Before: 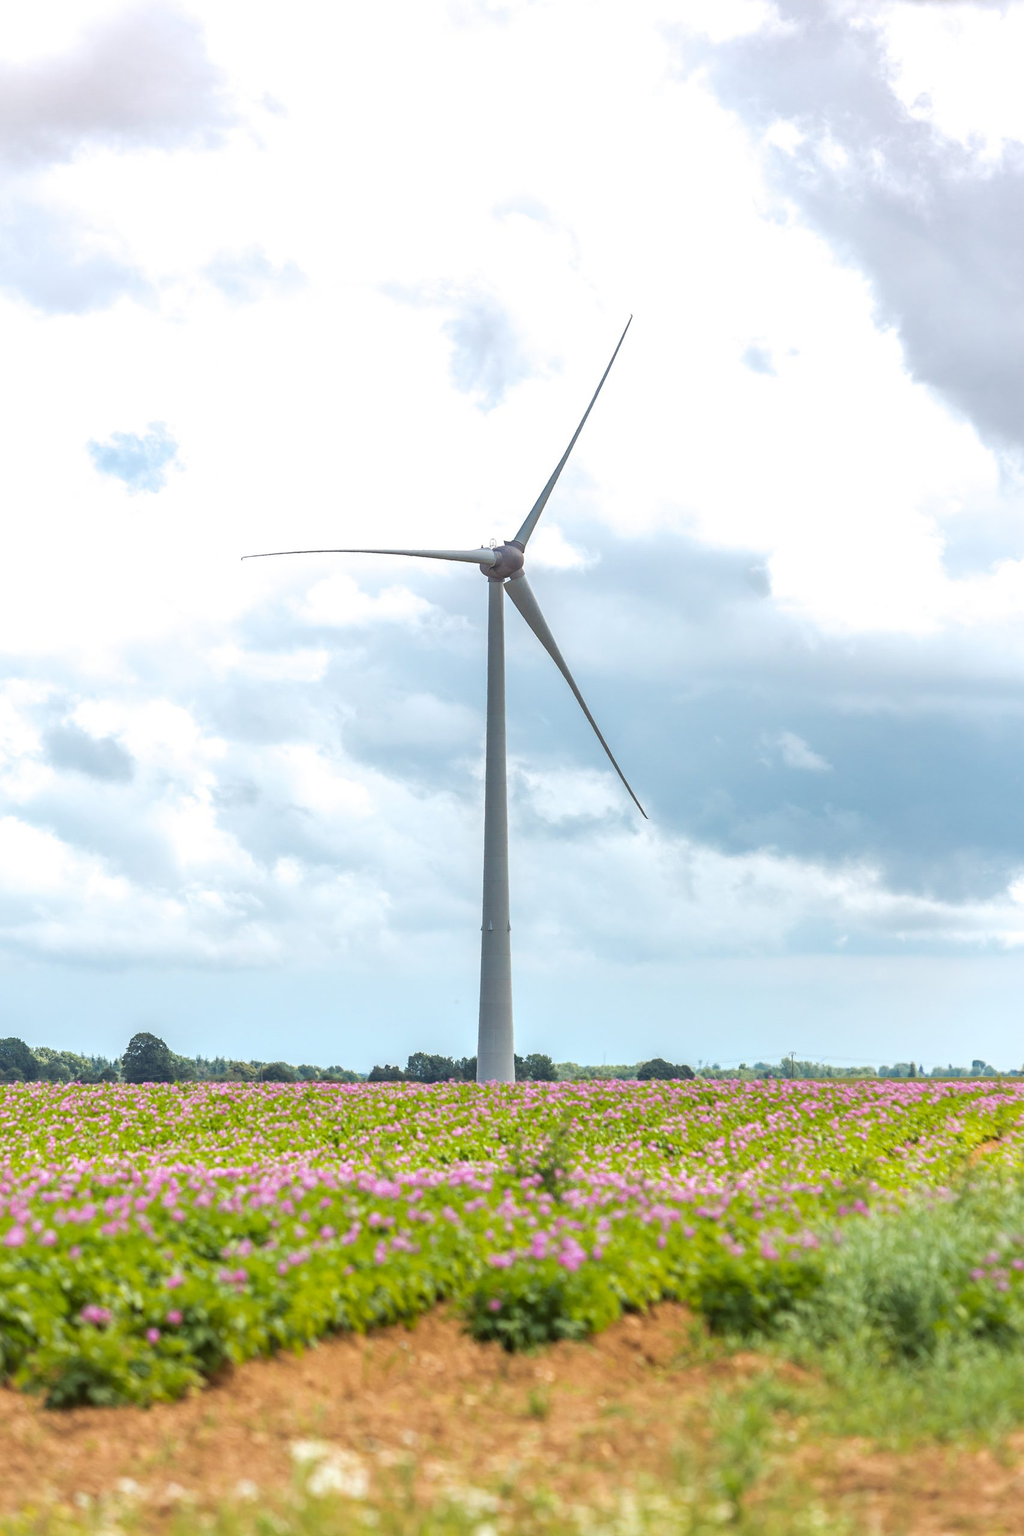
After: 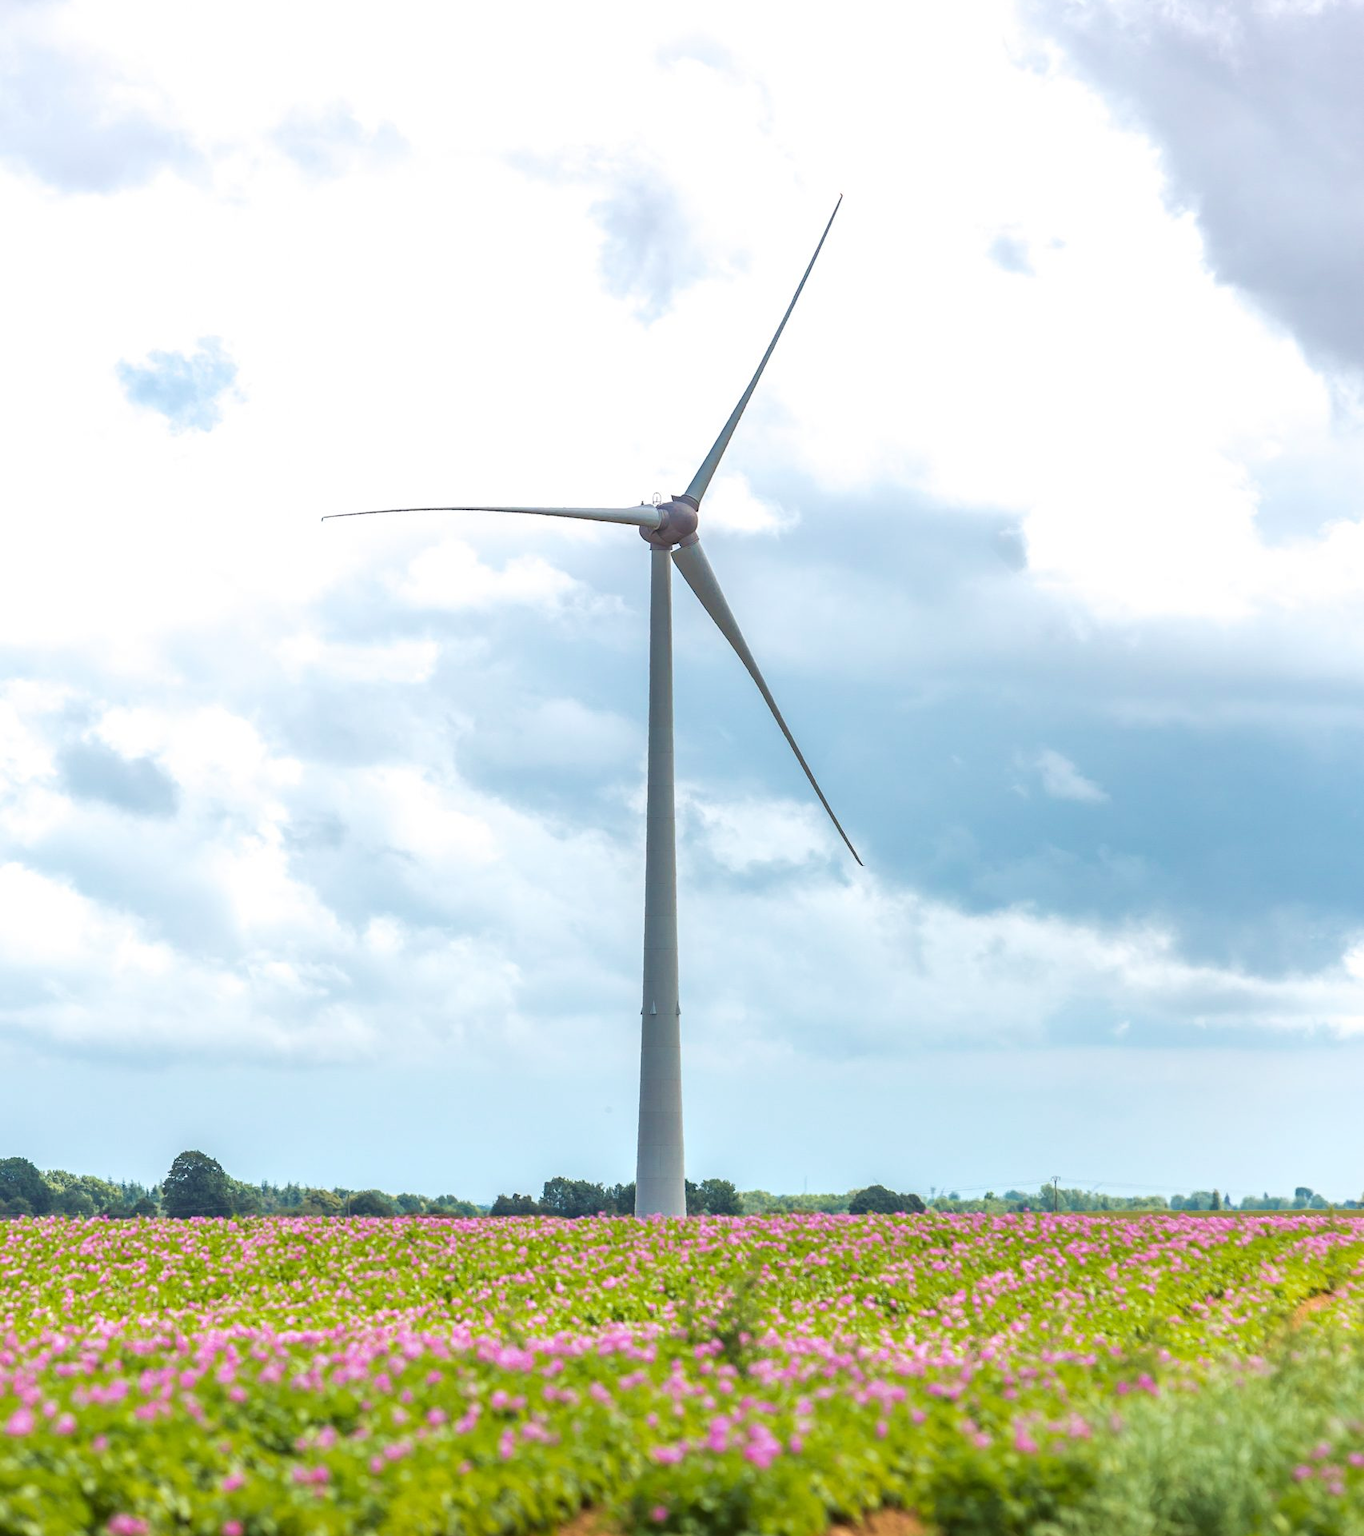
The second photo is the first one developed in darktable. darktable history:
velvia: on, module defaults
crop: top 11.04%, bottom 13.907%
